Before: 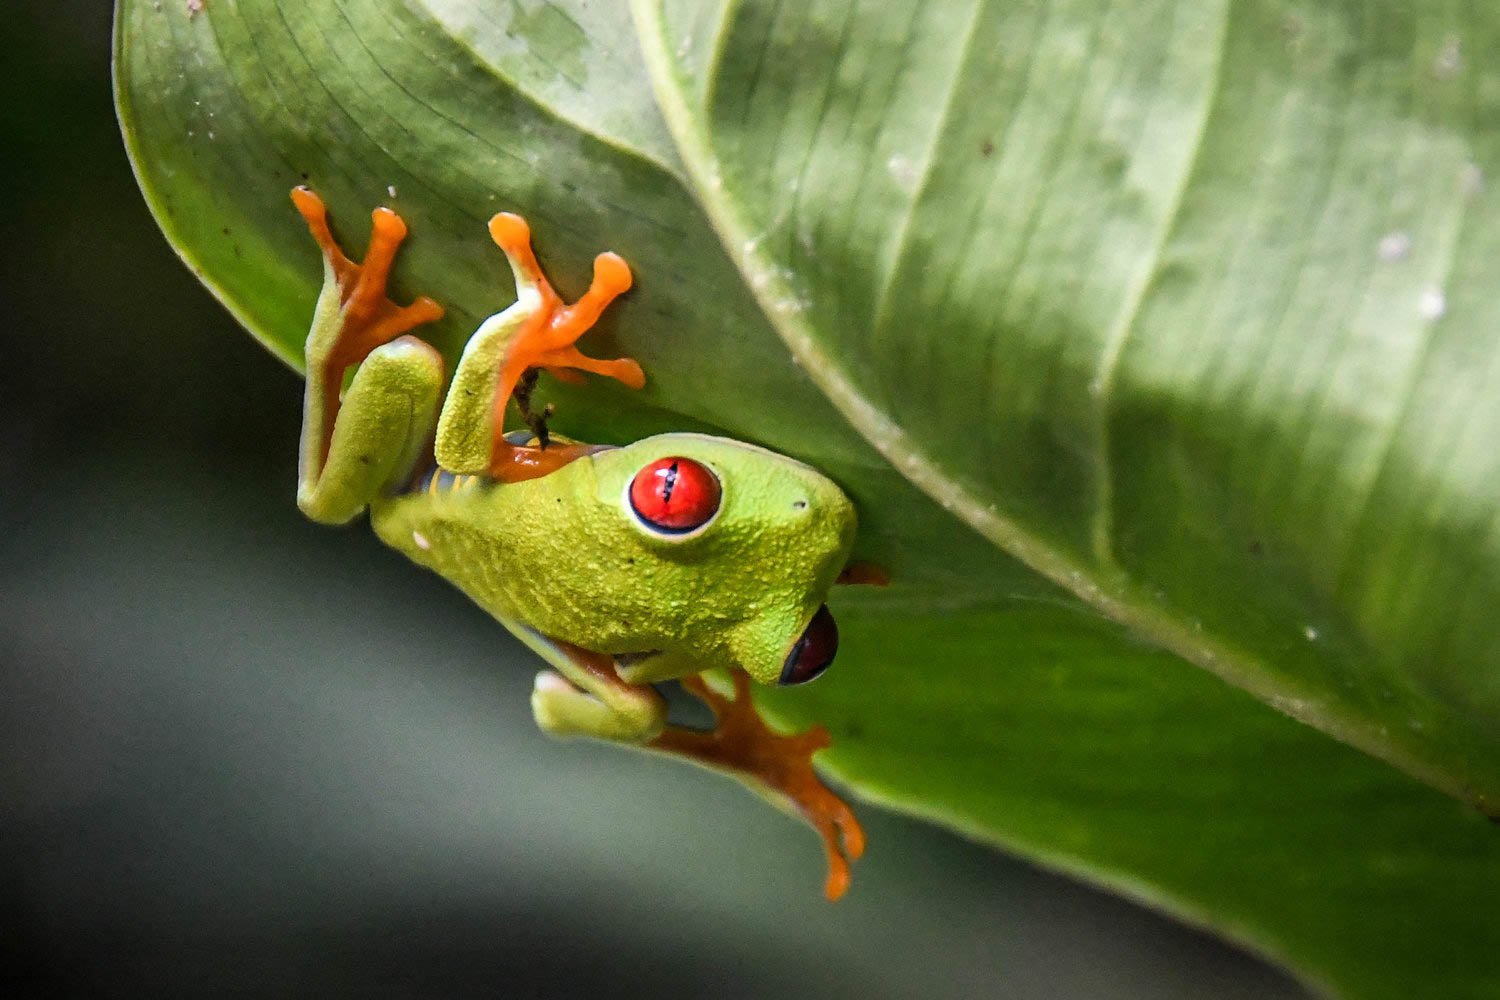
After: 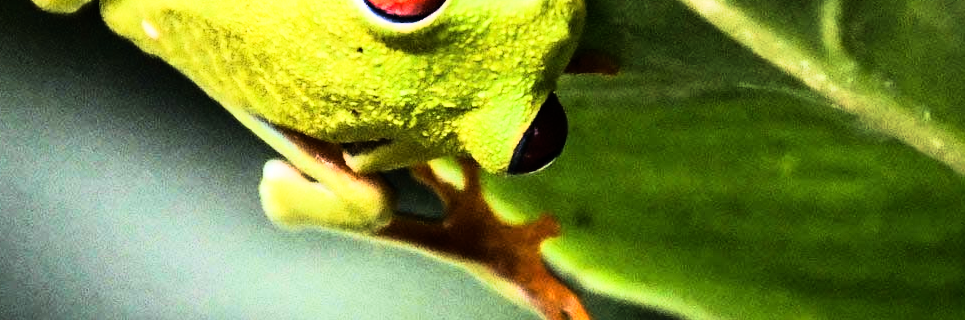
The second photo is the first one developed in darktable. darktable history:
crop: left 18.091%, top 51.13%, right 17.525%, bottom 16.85%
tone equalizer: -8 EV -0.417 EV, -7 EV -0.389 EV, -6 EV -0.333 EV, -5 EV -0.222 EV, -3 EV 0.222 EV, -2 EV 0.333 EV, -1 EV 0.389 EV, +0 EV 0.417 EV, edges refinement/feathering 500, mask exposure compensation -1.57 EV, preserve details no
velvia: strength 45%
rgb curve: curves: ch0 [(0, 0) (0.21, 0.15) (0.24, 0.21) (0.5, 0.75) (0.75, 0.96) (0.89, 0.99) (1, 1)]; ch1 [(0, 0.02) (0.21, 0.13) (0.25, 0.2) (0.5, 0.67) (0.75, 0.9) (0.89, 0.97) (1, 1)]; ch2 [(0, 0.02) (0.21, 0.13) (0.25, 0.2) (0.5, 0.67) (0.75, 0.9) (0.89, 0.97) (1, 1)], compensate middle gray true
